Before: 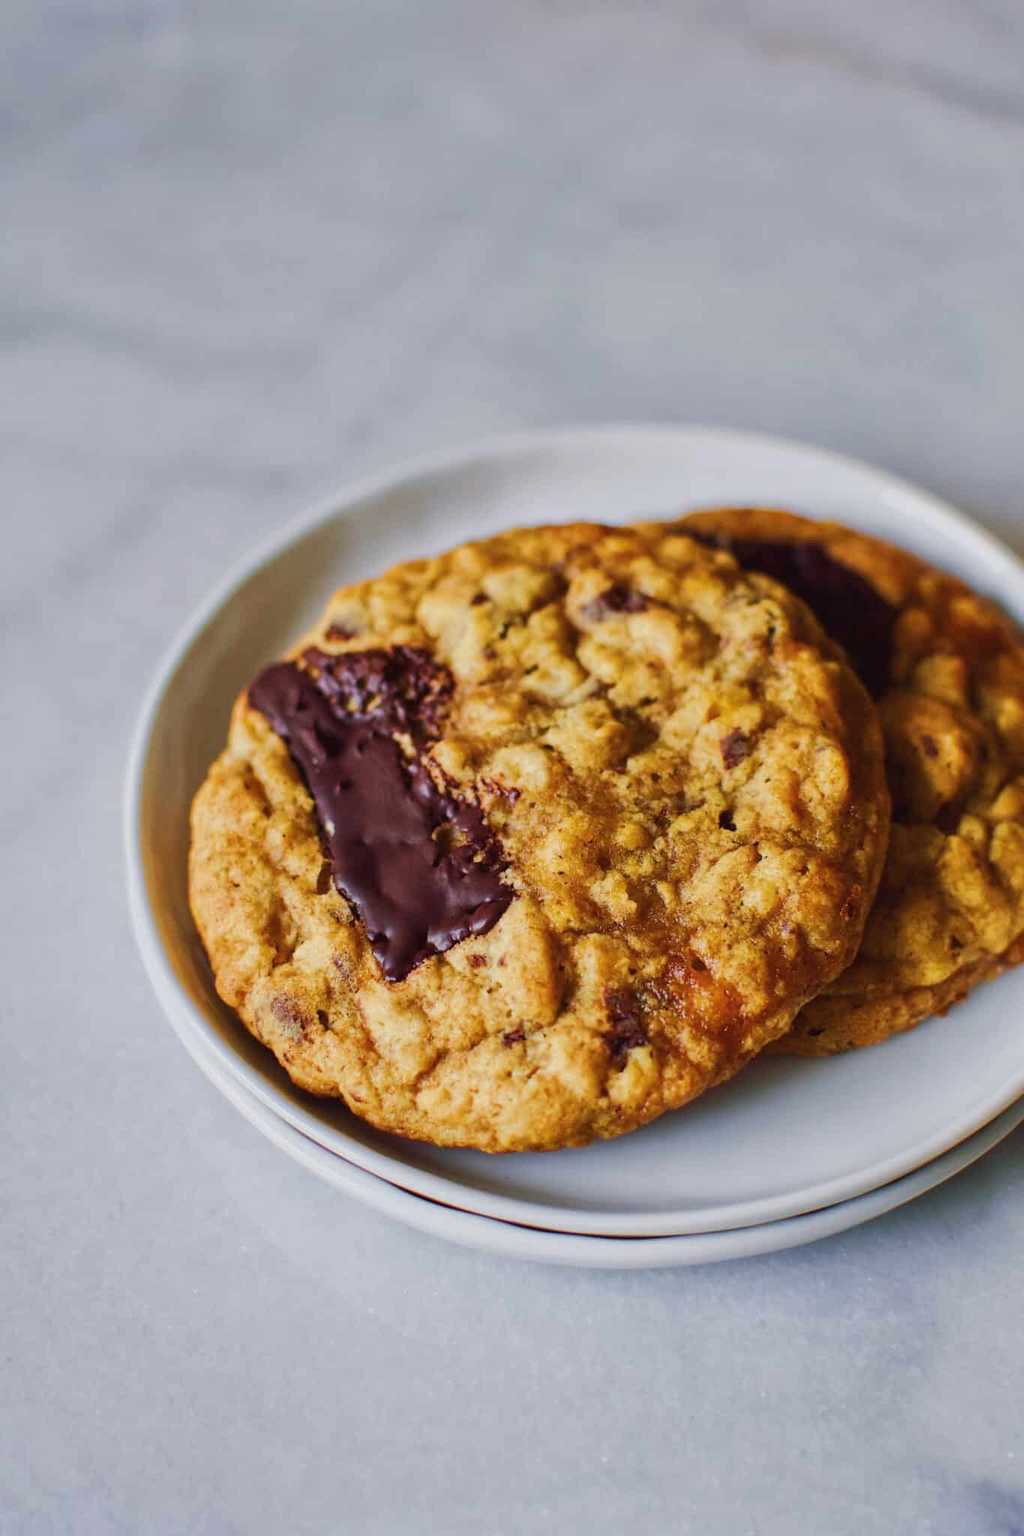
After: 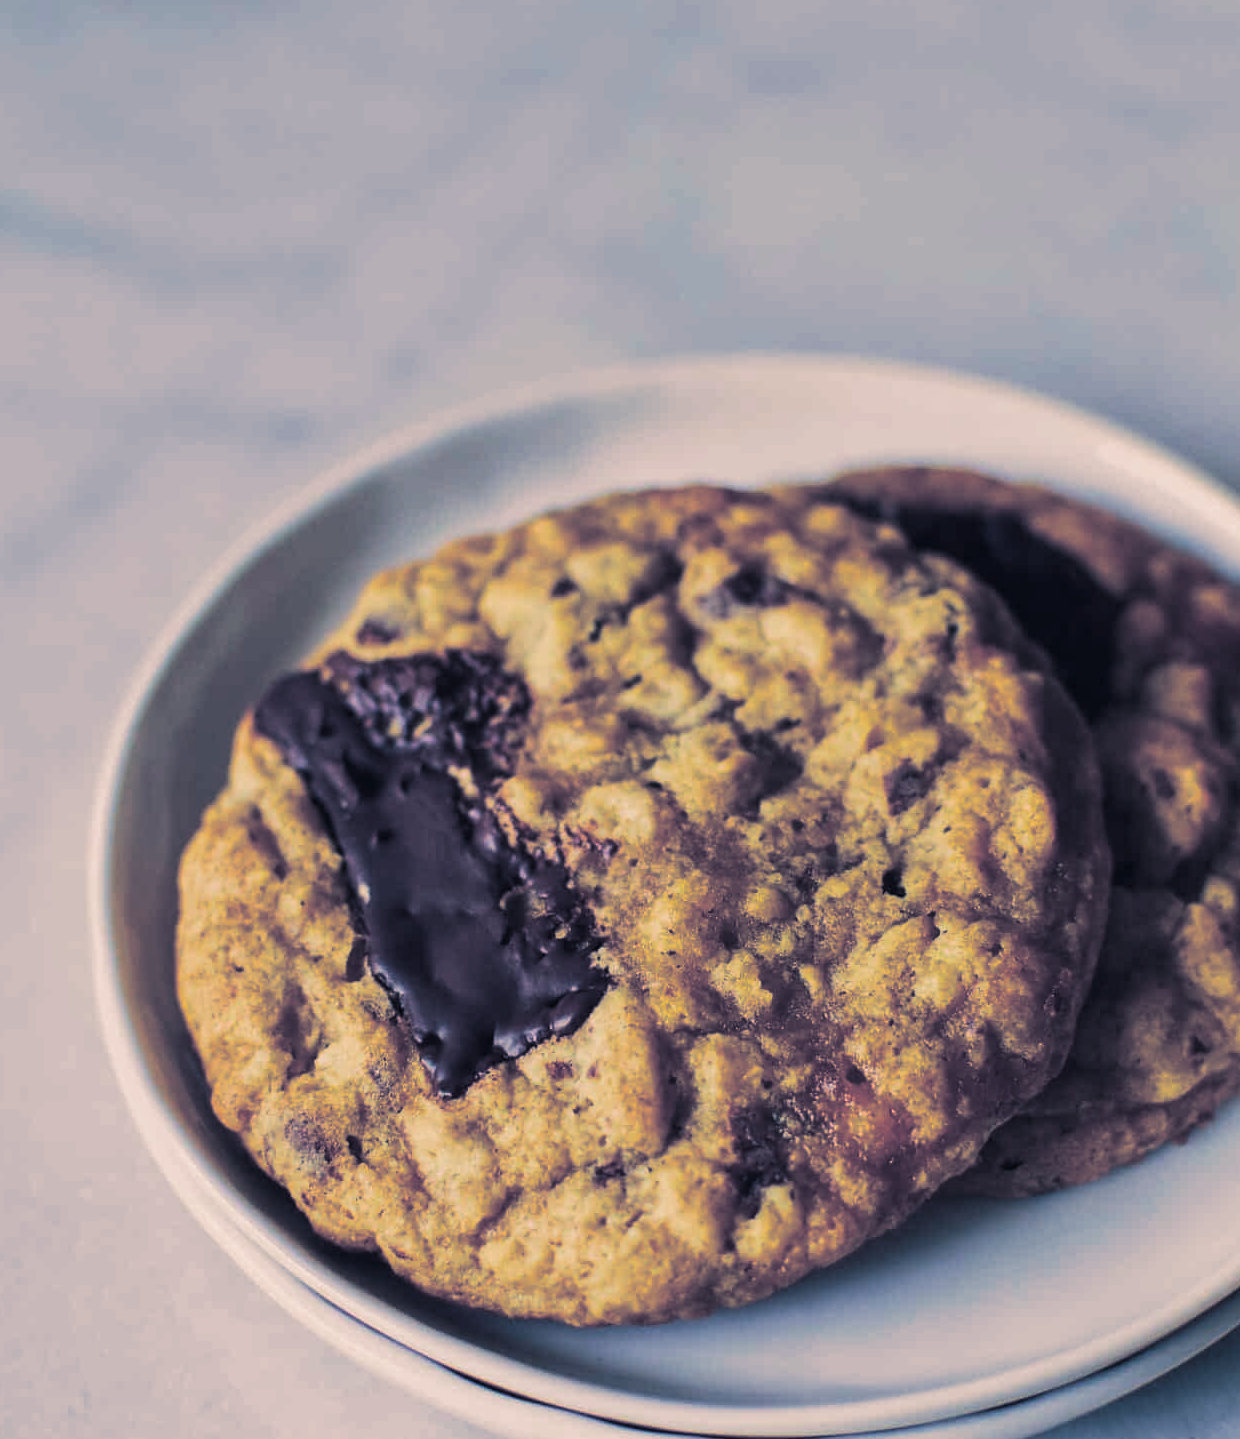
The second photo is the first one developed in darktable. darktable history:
crop: left 5.596%, top 10.314%, right 3.534%, bottom 19.395%
split-toning: shadows › hue 226.8°, shadows › saturation 0.56, highlights › hue 28.8°, balance -40, compress 0%
